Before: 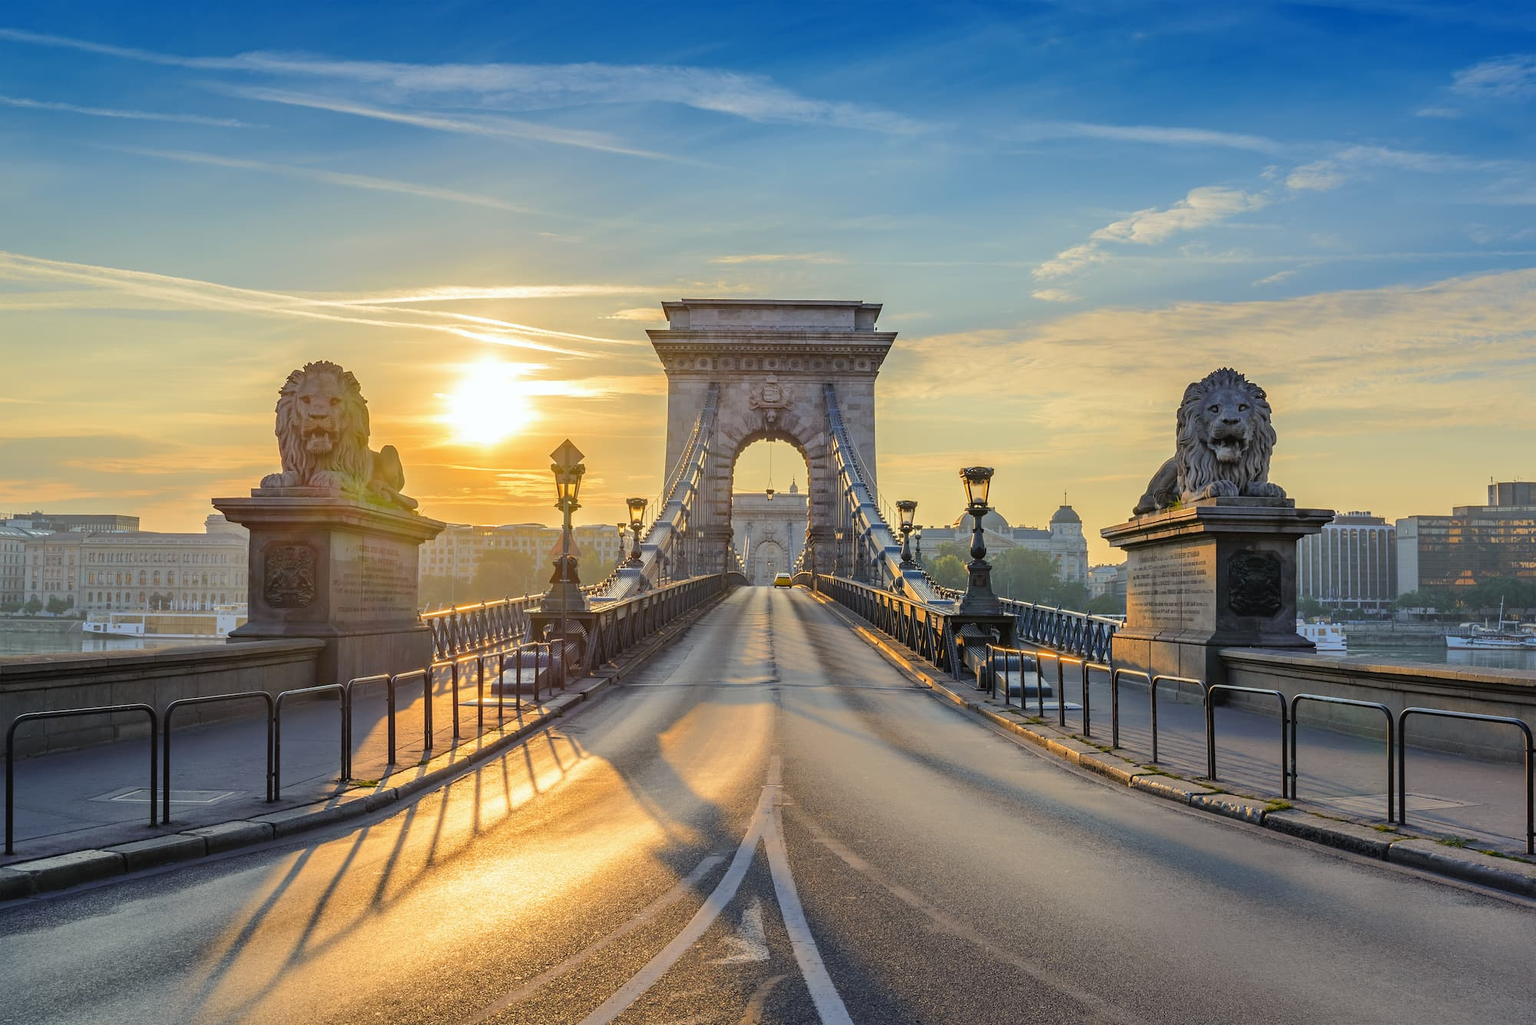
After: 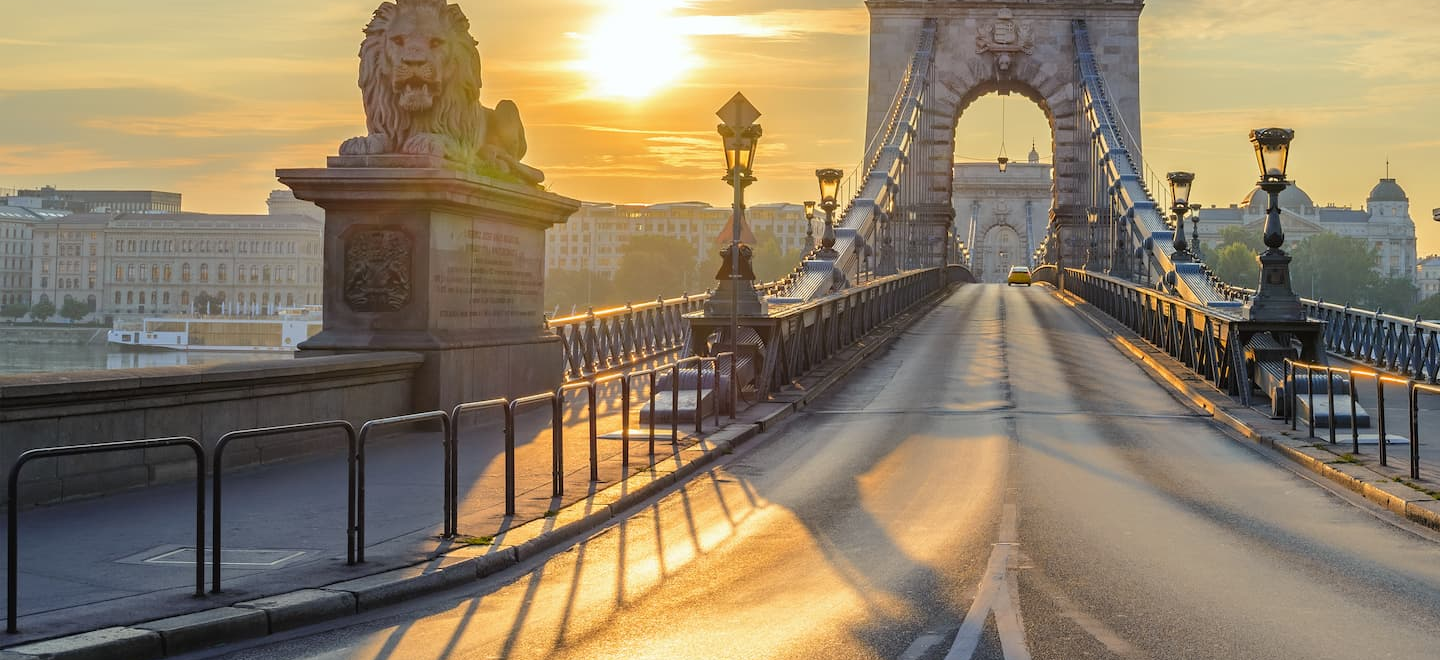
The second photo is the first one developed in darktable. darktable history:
crop: top 36.005%, right 27.984%, bottom 14.531%
